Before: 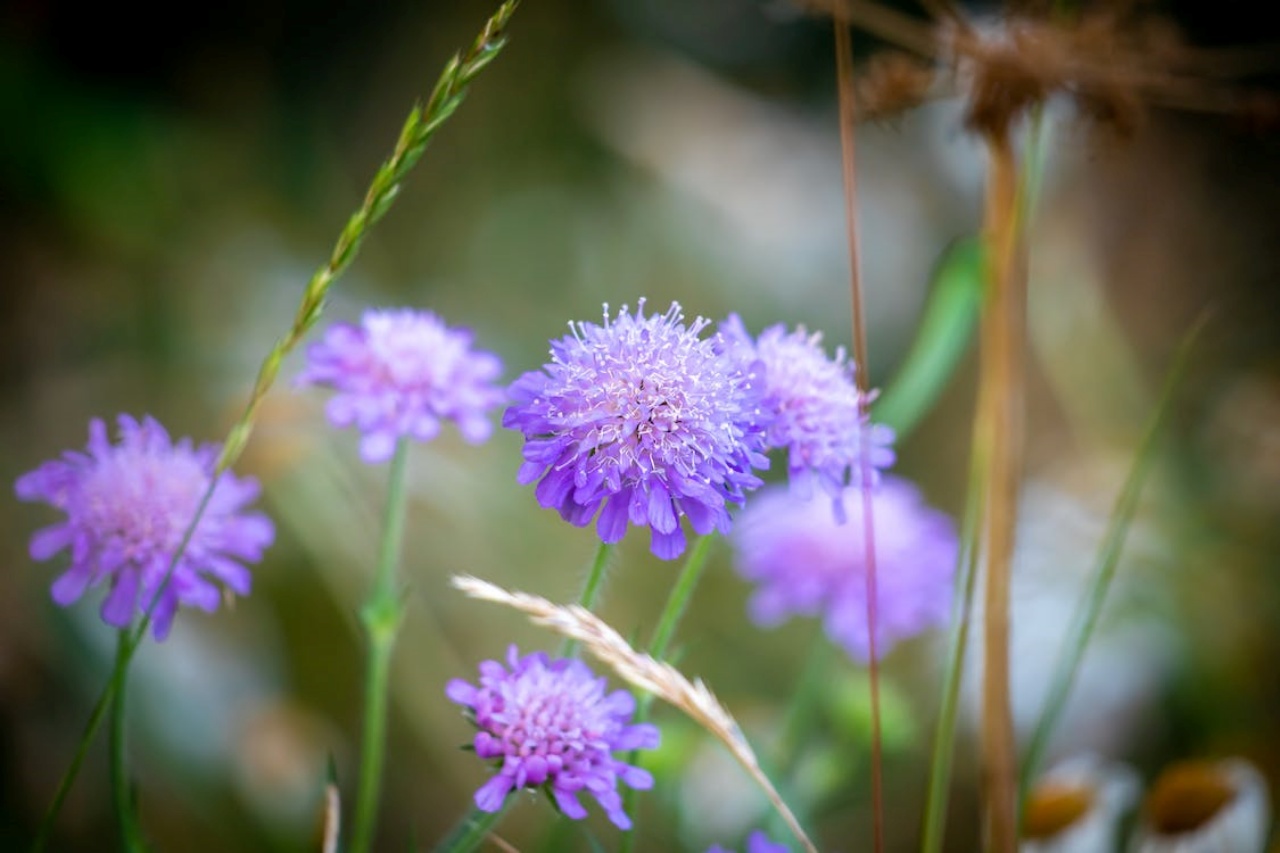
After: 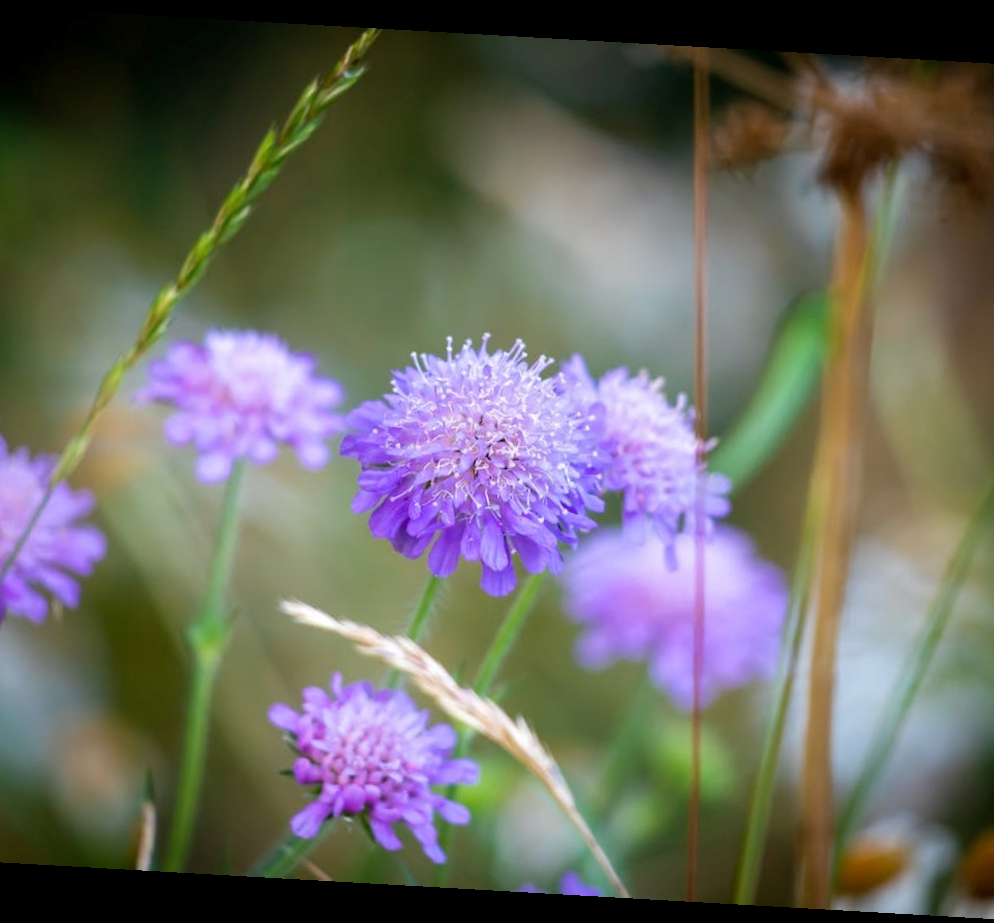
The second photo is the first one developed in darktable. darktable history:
tone equalizer: on, module defaults
crop and rotate: angle -3.27°, left 14.078%, top 0.042%, right 10.982%, bottom 0.073%
